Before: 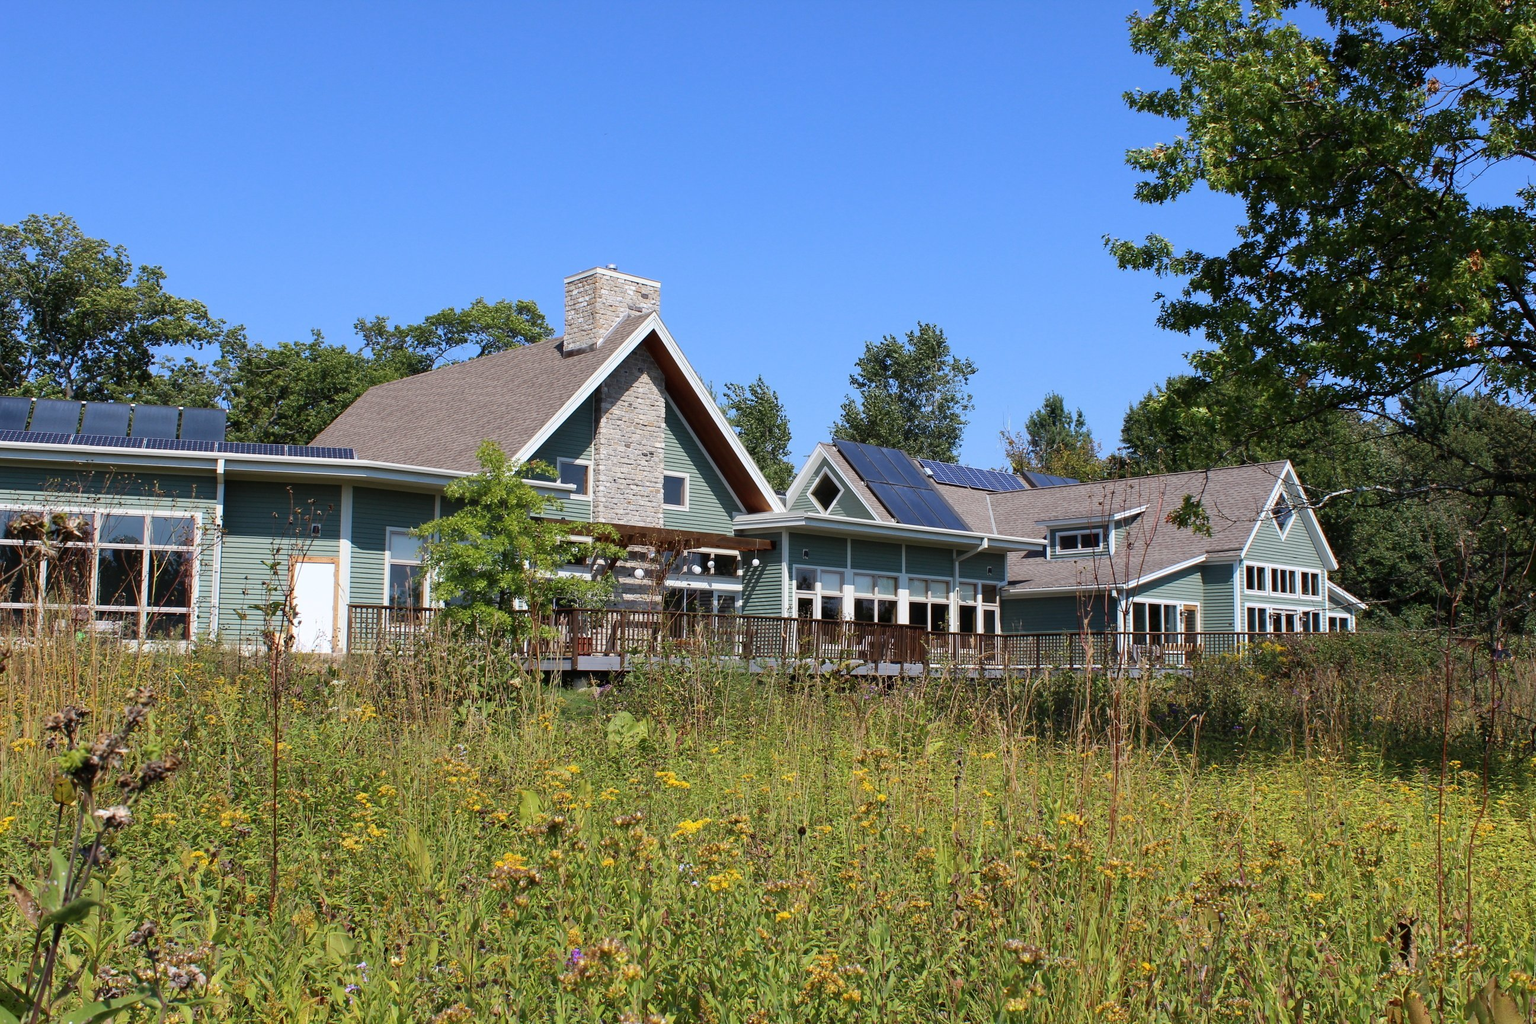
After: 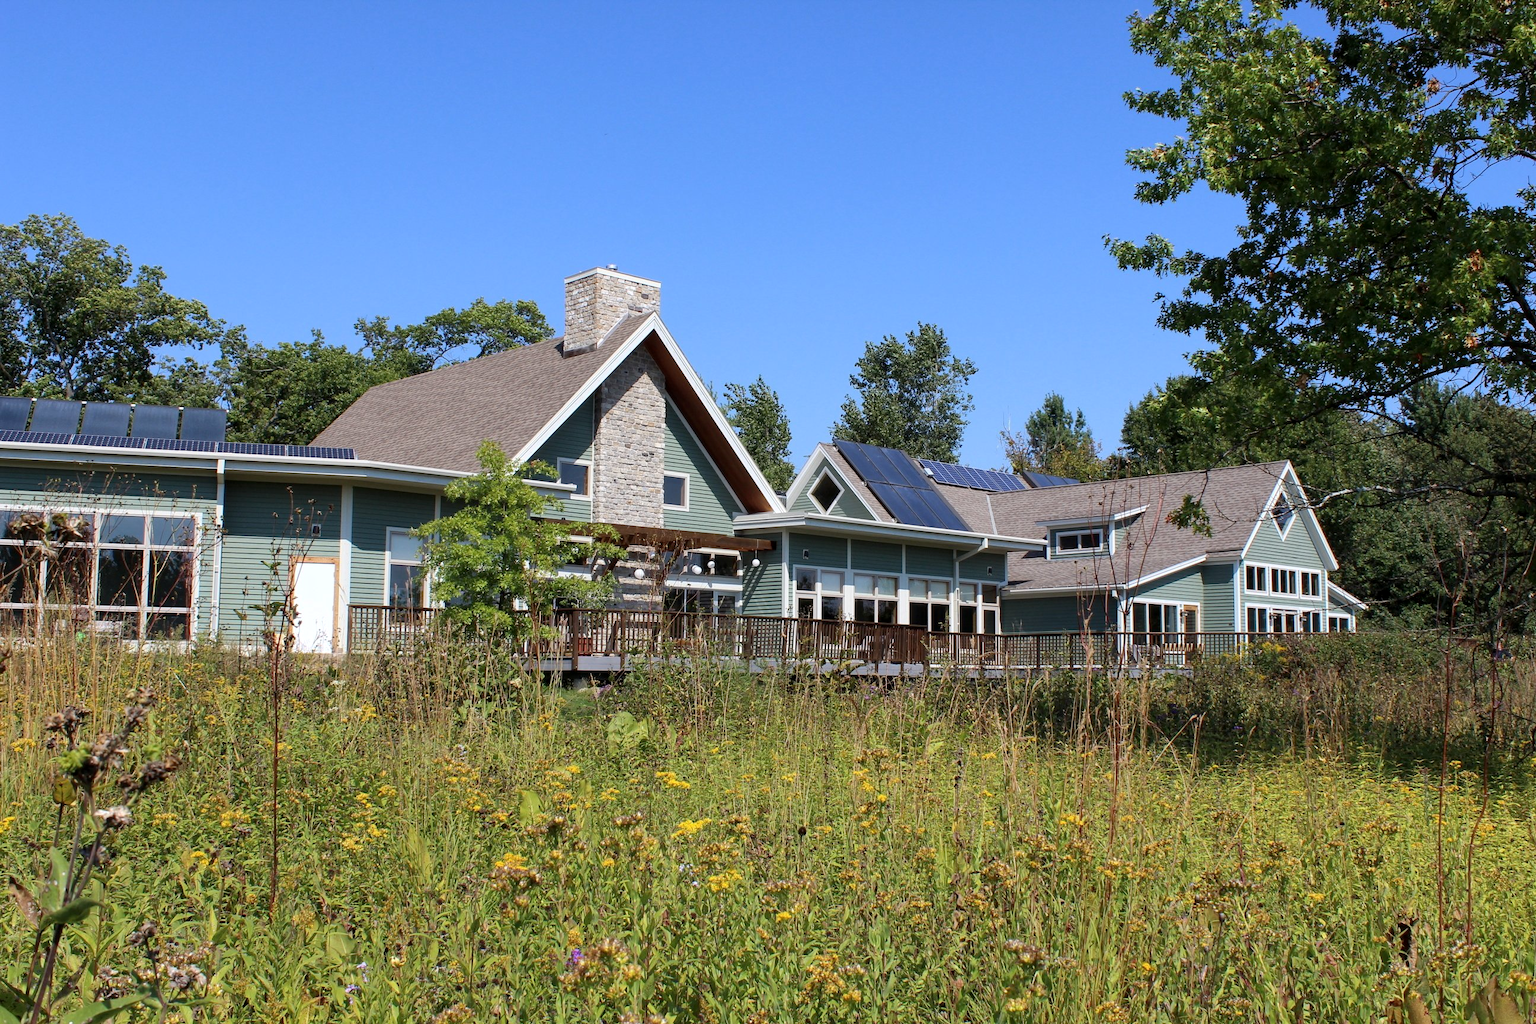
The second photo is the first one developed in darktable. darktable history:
local contrast: highlights 104%, shadows 97%, detail 119%, midtone range 0.2
